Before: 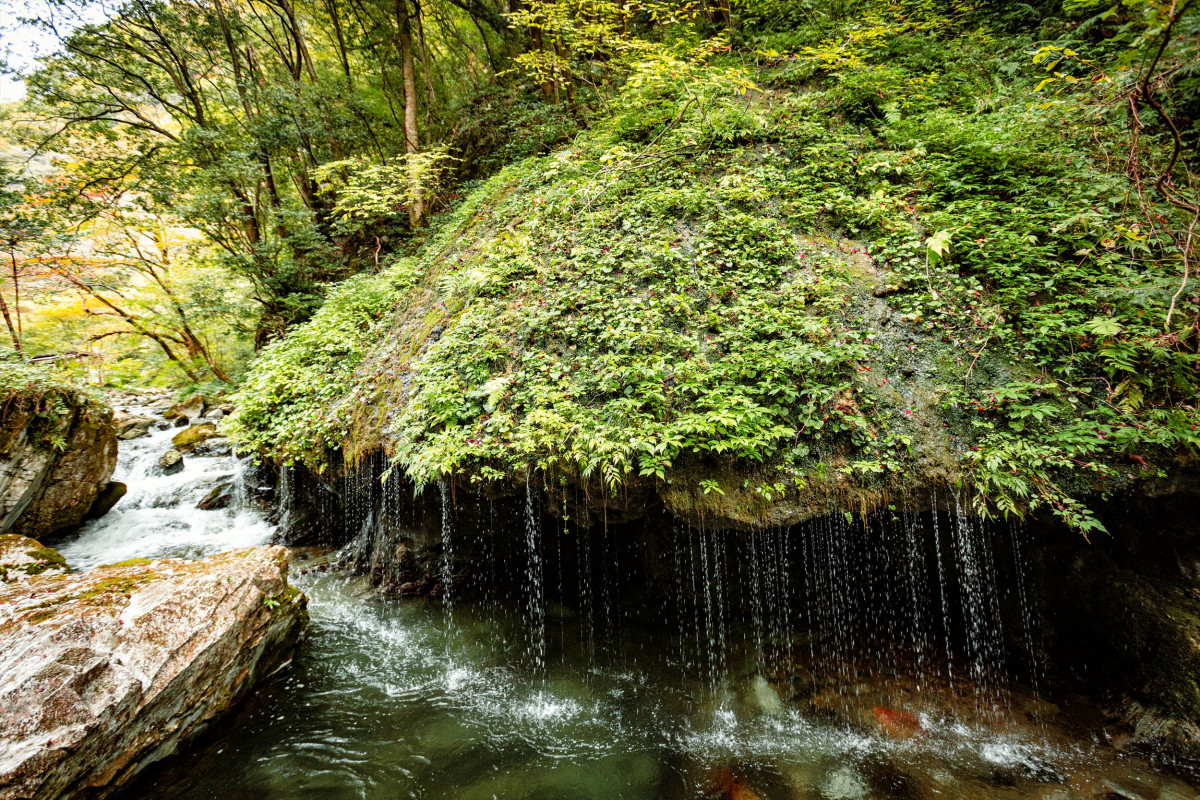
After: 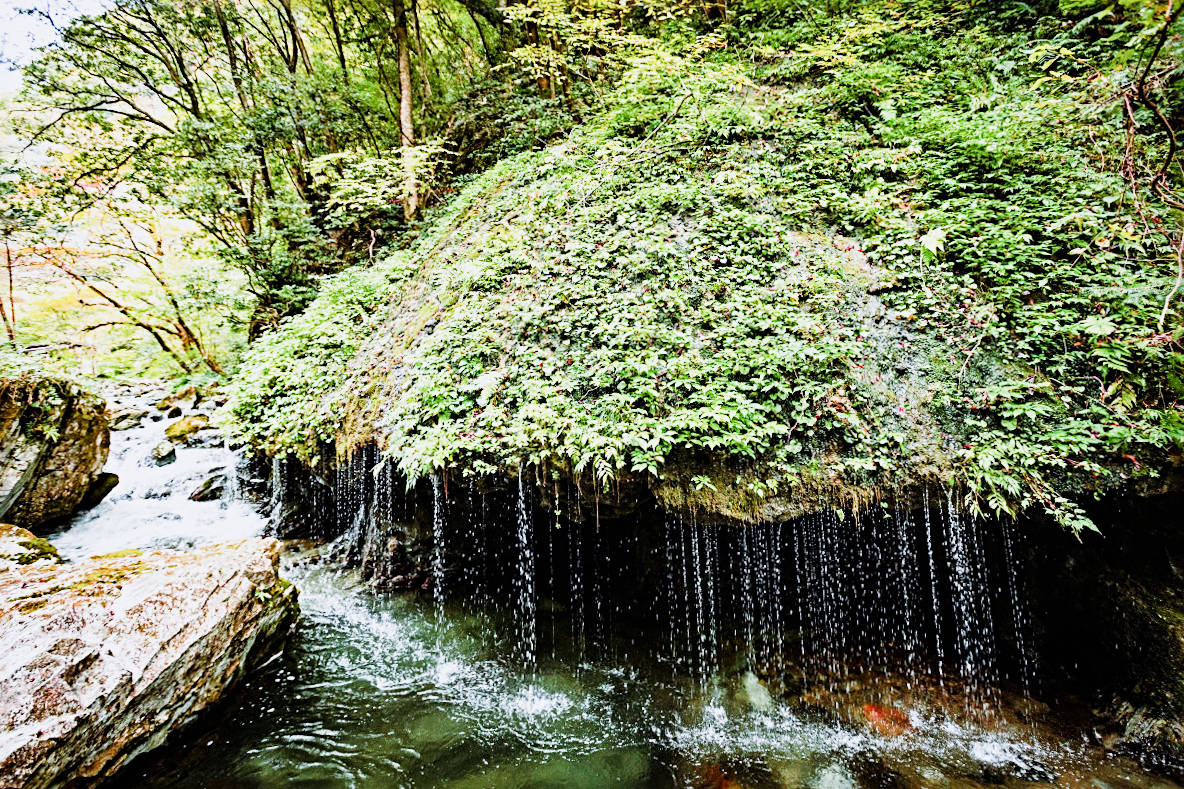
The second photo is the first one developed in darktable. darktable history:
exposure: black level correction 0, exposure 0.953 EV, compensate exposure bias true, compensate highlight preservation false
color calibration: illuminant custom, x 0.373, y 0.388, temperature 4269.97 K
sharpen: radius 4
sigmoid: on, module defaults
crop and rotate: angle -0.5°
